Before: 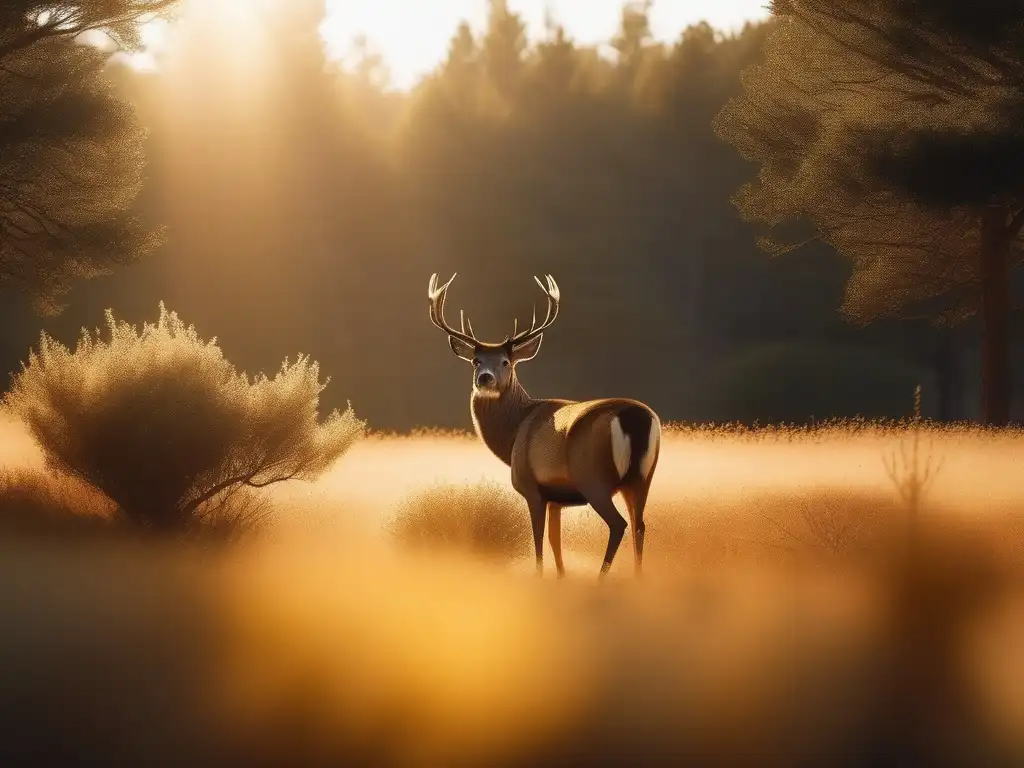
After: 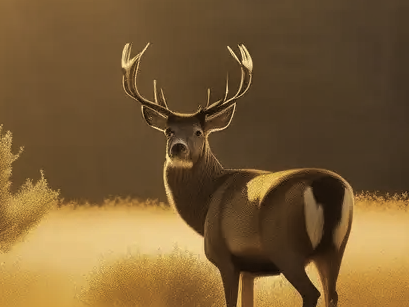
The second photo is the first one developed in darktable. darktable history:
shadows and highlights: soften with gaussian
split-toning: shadows › hue 32.4°, shadows › saturation 0.51, highlights › hue 180°, highlights › saturation 0, balance -60.17, compress 55.19%
crop: left 30%, top 30%, right 30%, bottom 30%
color correction: highlights a* 1.39, highlights b* 17.83
tone curve: curves: ch0 [(0, 0) (0.568, 0.517) (0.8, 0.717) (1, 1)]
white balance: red 1, blue 1
color contrast: green-magenta contrast 0.81
